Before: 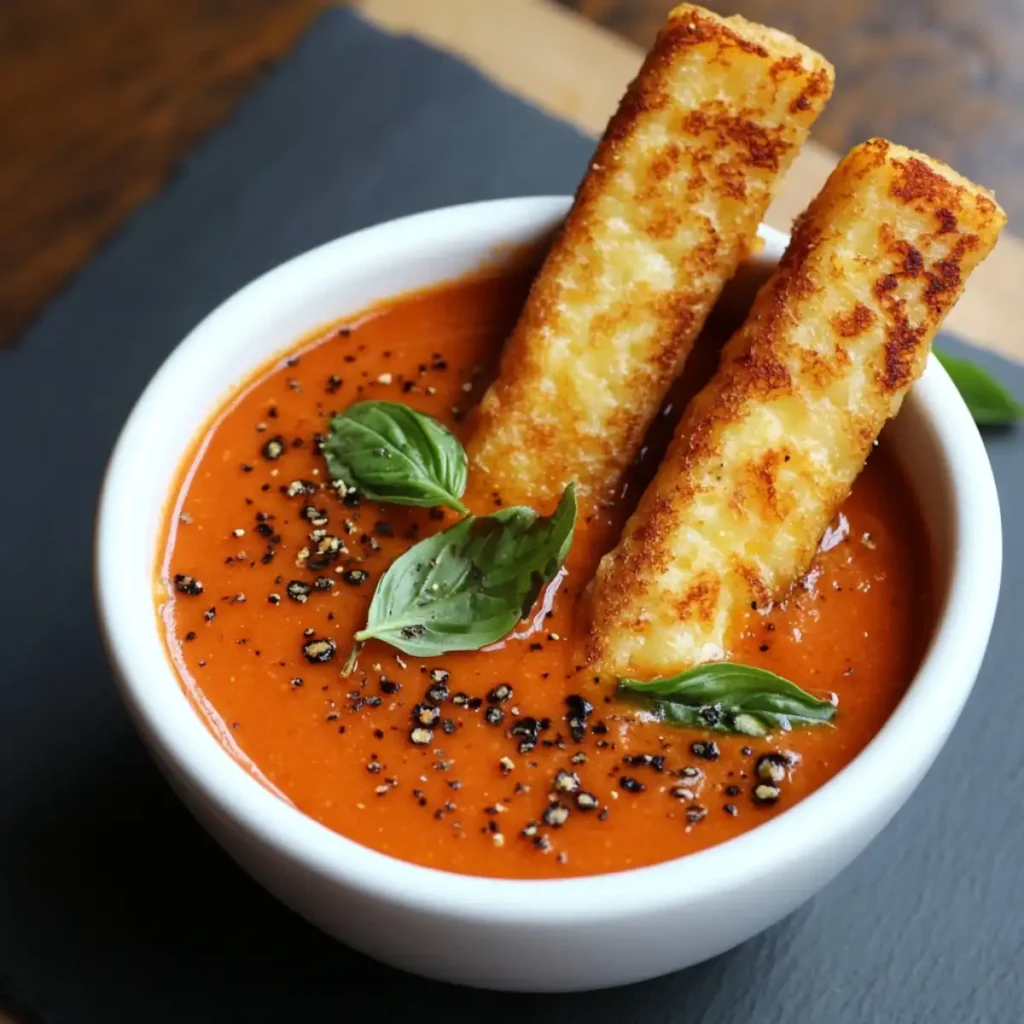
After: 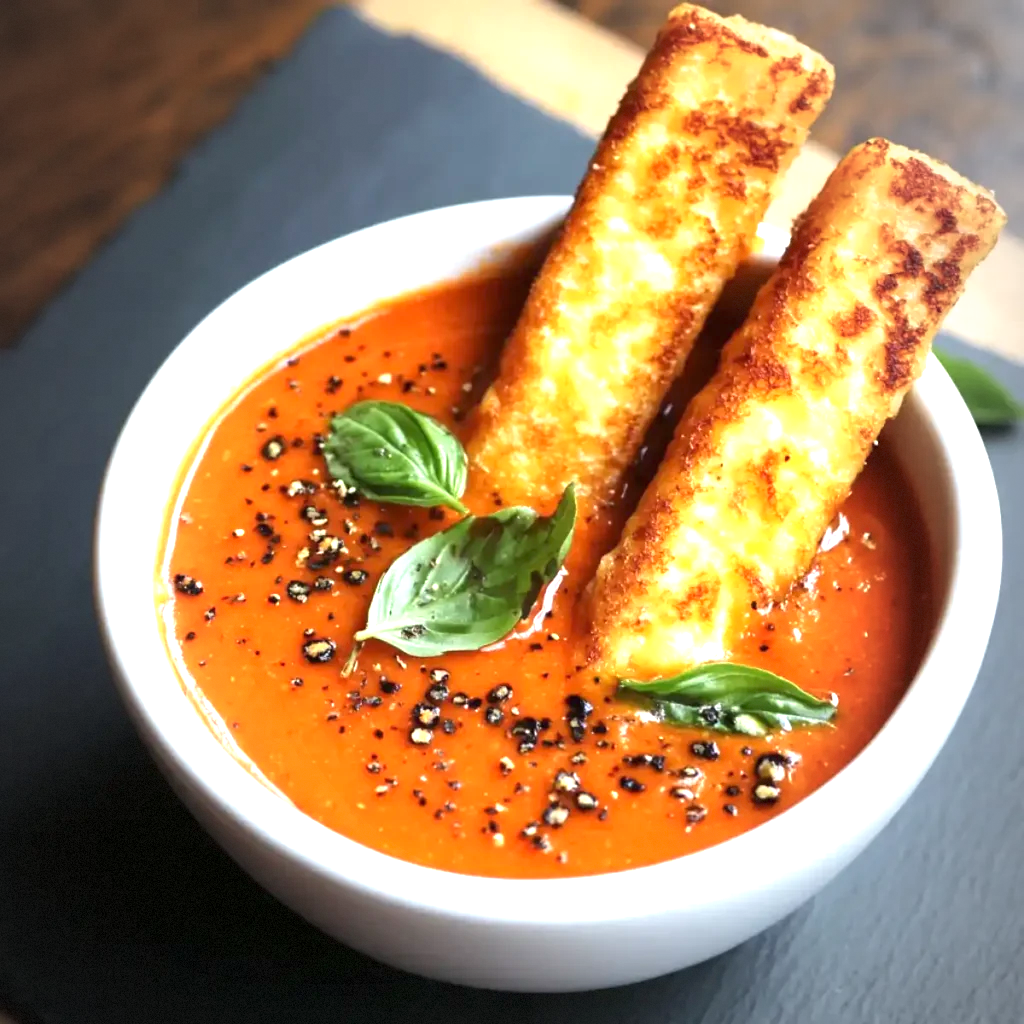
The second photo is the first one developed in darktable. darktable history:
vignetting: fall-off start 71.99%, fall-off radius 108.76%, width/height ratio 0.728, dithering 8-bit output, unbound false
exposure: black level correction 0, exposure 1.2 EV, compensate exposure bias true, compensate highlight preservation false
